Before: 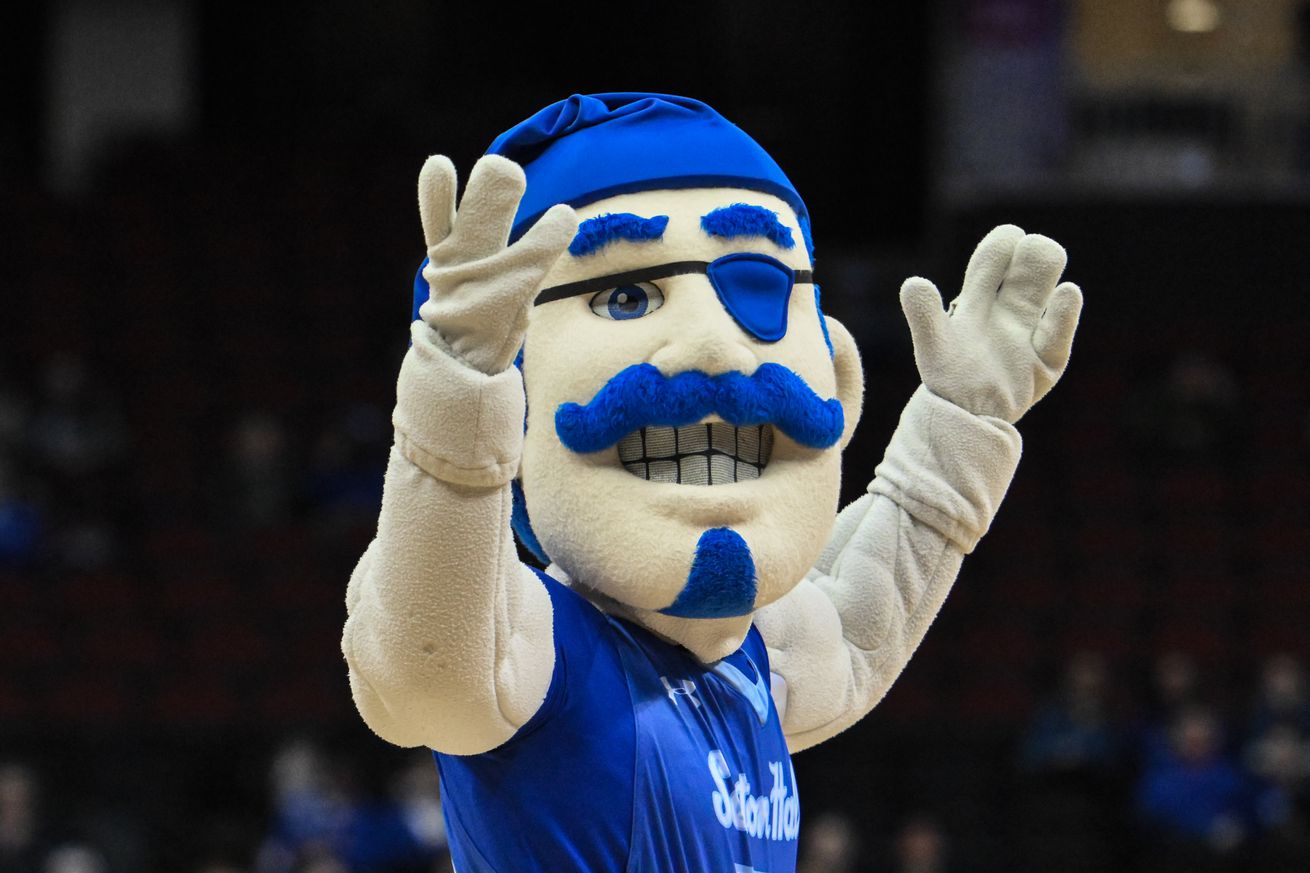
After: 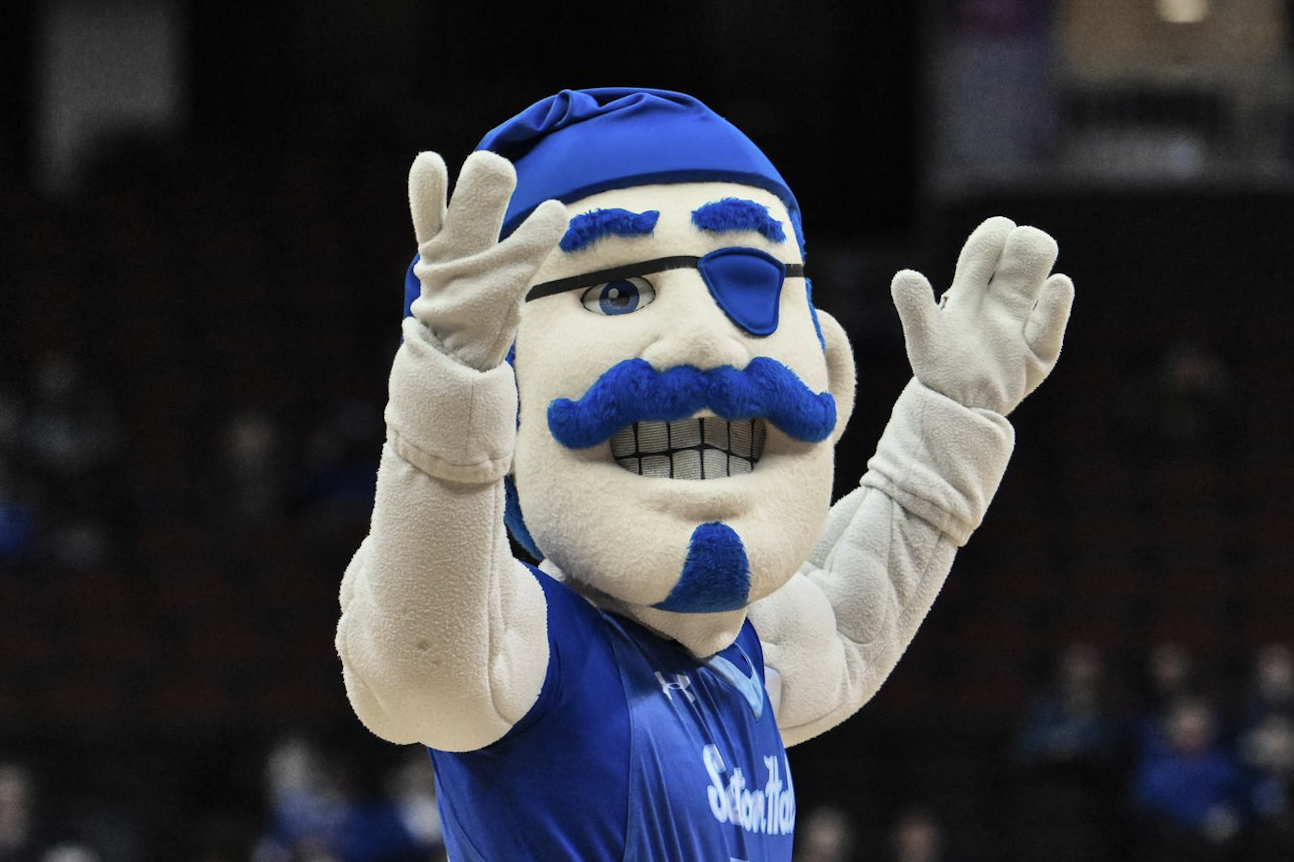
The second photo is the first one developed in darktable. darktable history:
rotate and perspective: rotation -0.45°, automatic cropping original format, crop left 0.008, crop right 0.992, crop top 0.012, crop bottom 0.988
shadows and highlights: shadows 35, highlights -35, soften with gaussian
color balance: input saturation 100.43%, contrast fulcrum 14.22%, output saturation 70.41%
